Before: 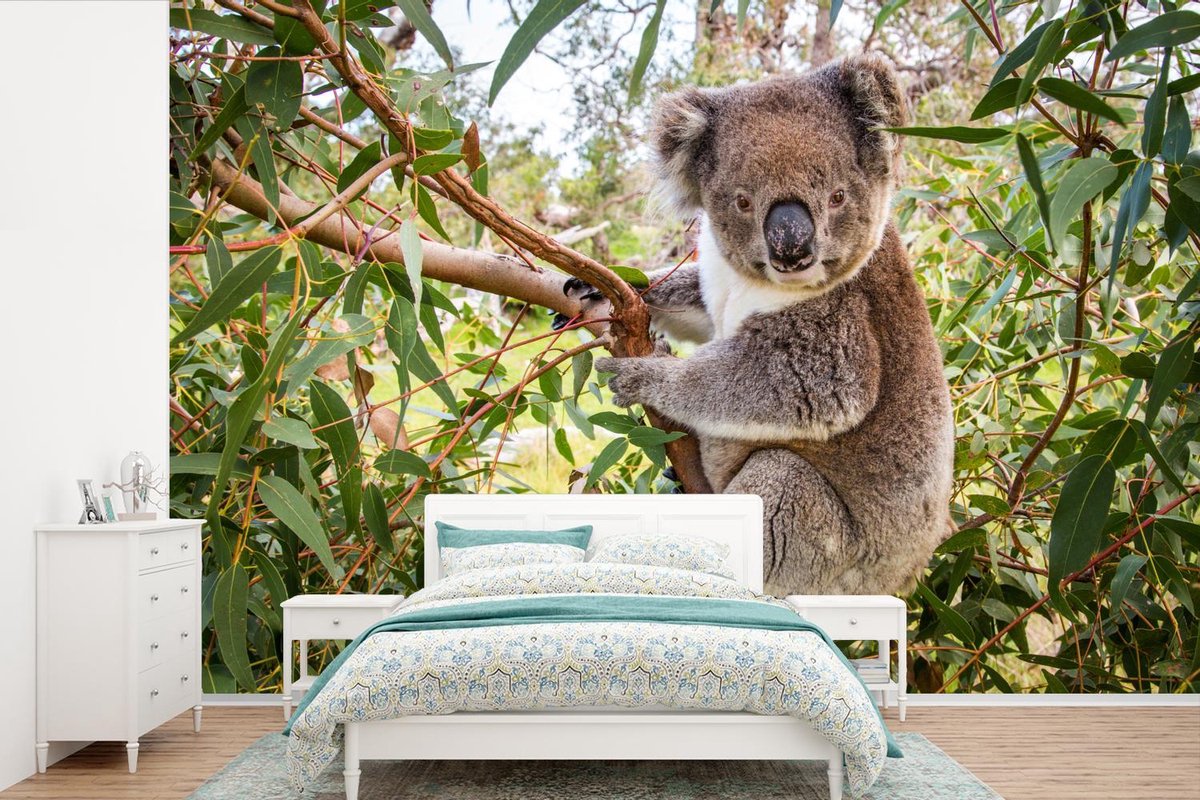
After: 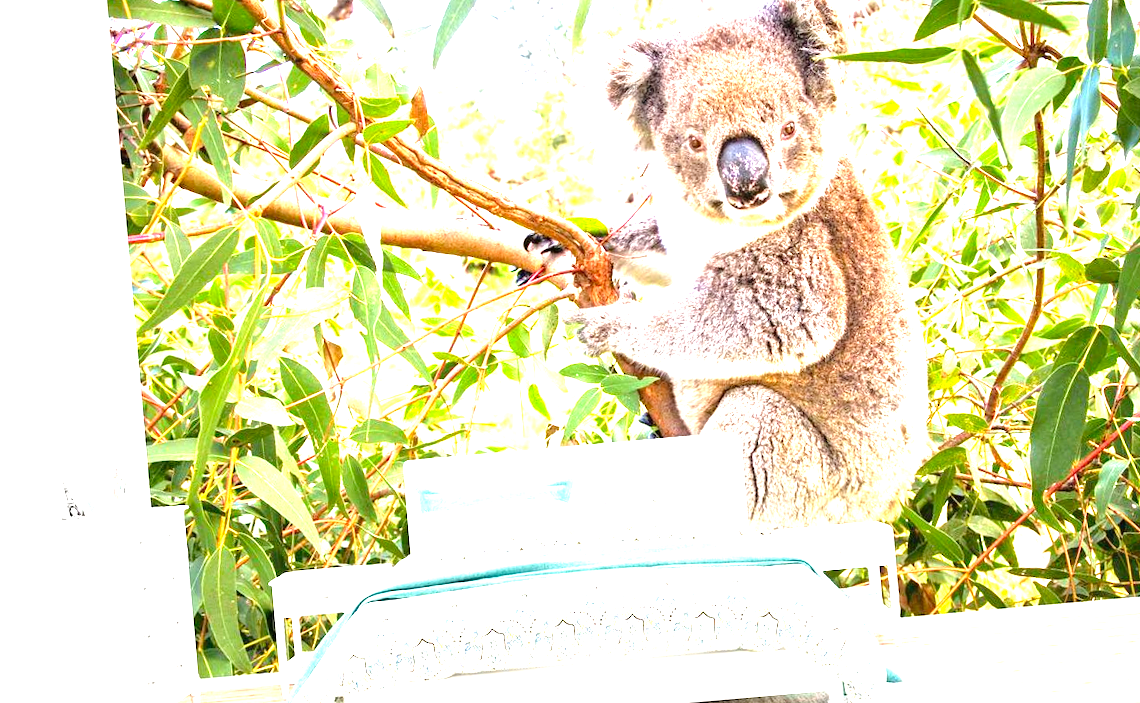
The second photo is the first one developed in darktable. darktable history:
rotate and perspective: rotation -5°, crop left 0.05, crop right 0.952, crop top 0.11, crop bottom 0.89
tone equalizer: -8 EV 1 EV, -7 EV 1 EV, -6 EV 1 EV, -5 EV 1 EV, -4 EV 1 EV, -3 EV 0.75 EV, -2 EV 0.5 EV, -1 EV 0.25 EV
levels: levels [0, 0.281, 0.562]
